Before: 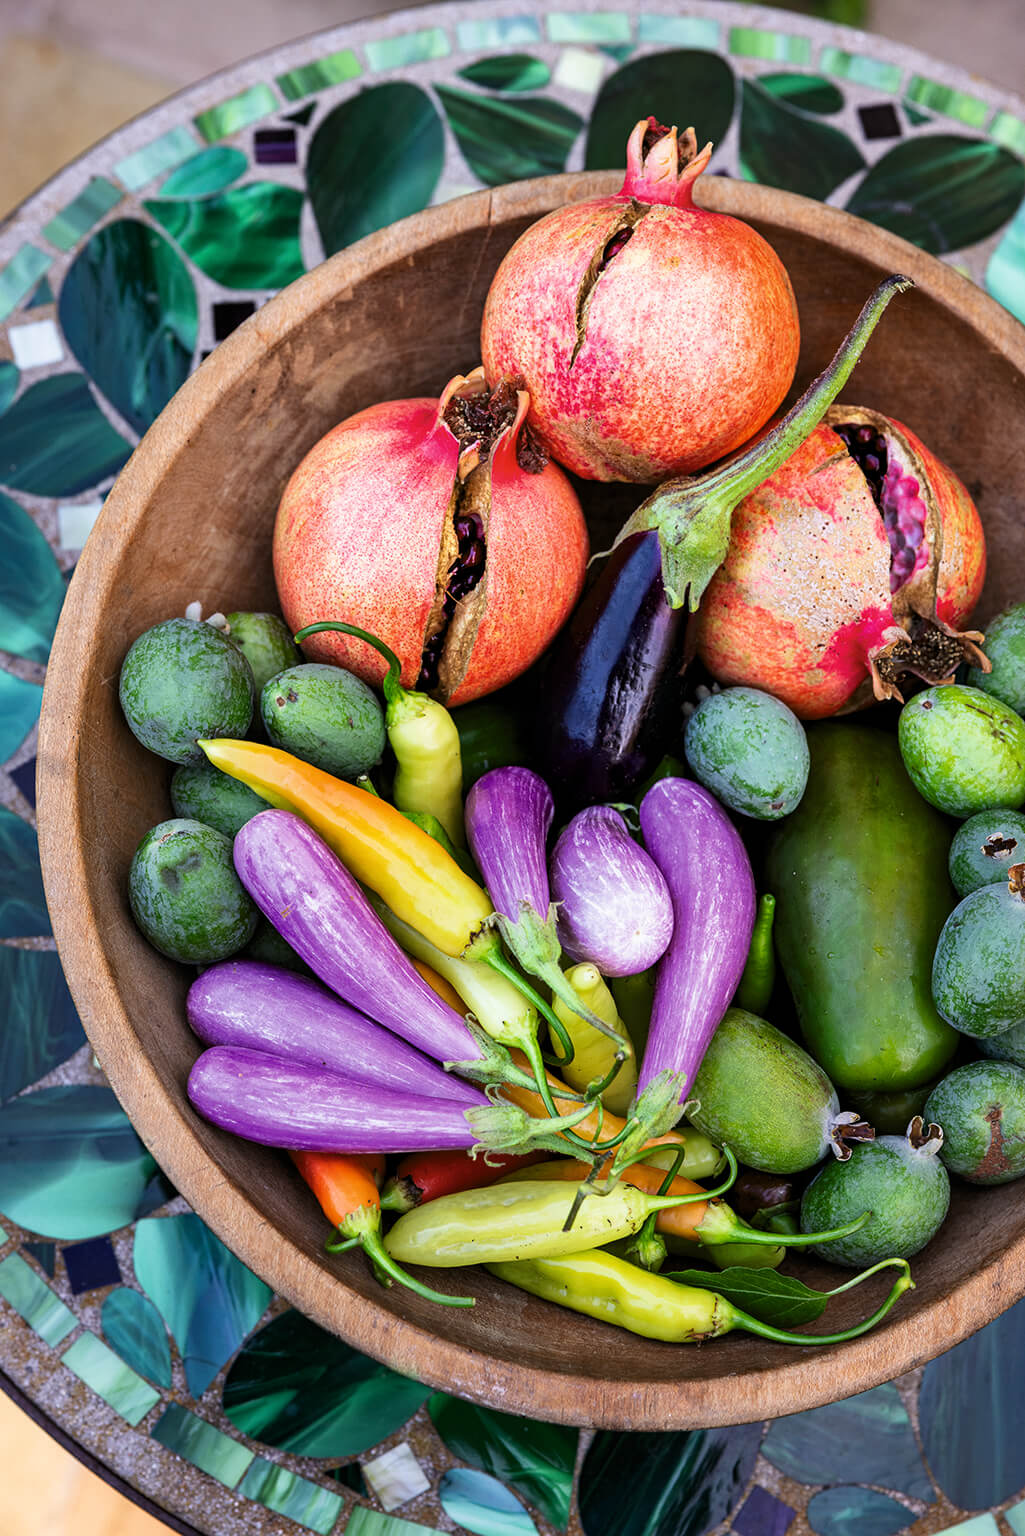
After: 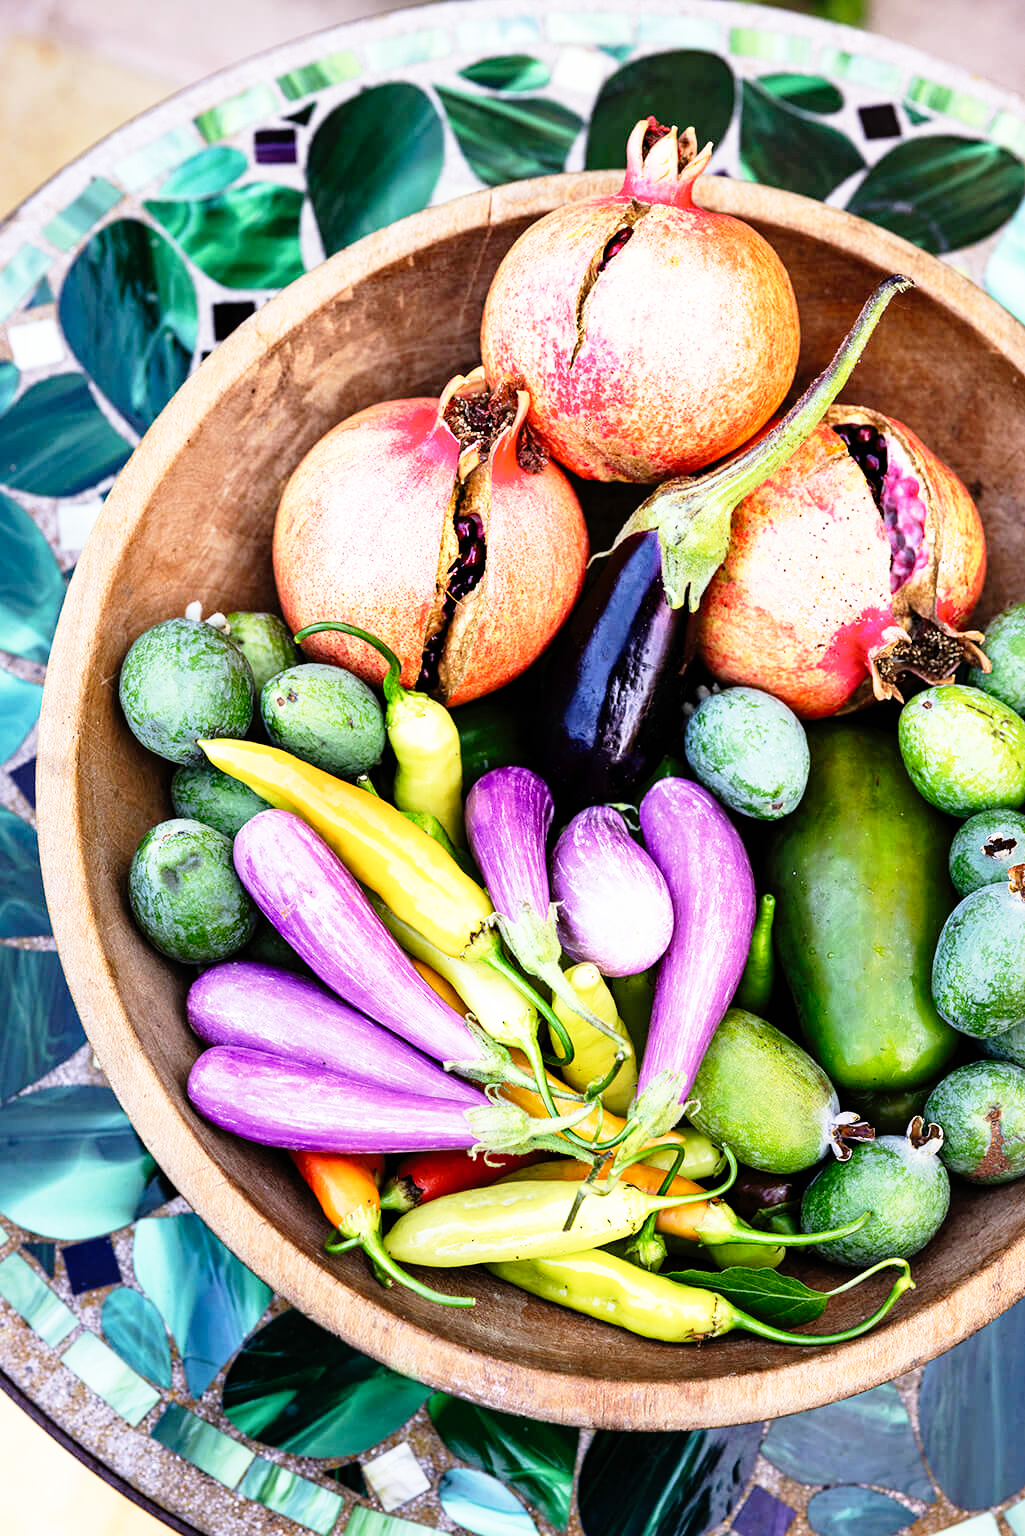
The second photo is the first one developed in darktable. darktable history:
contrast brightness saturation: contrast 0.007, saturation -0.069
base curve: curves: ch0 [(0, 0) (0.012, 0.01) (0.073, 0.168) (0.31, 0.711) (0.645, 0.957) (1, 1)], preserve colors none
